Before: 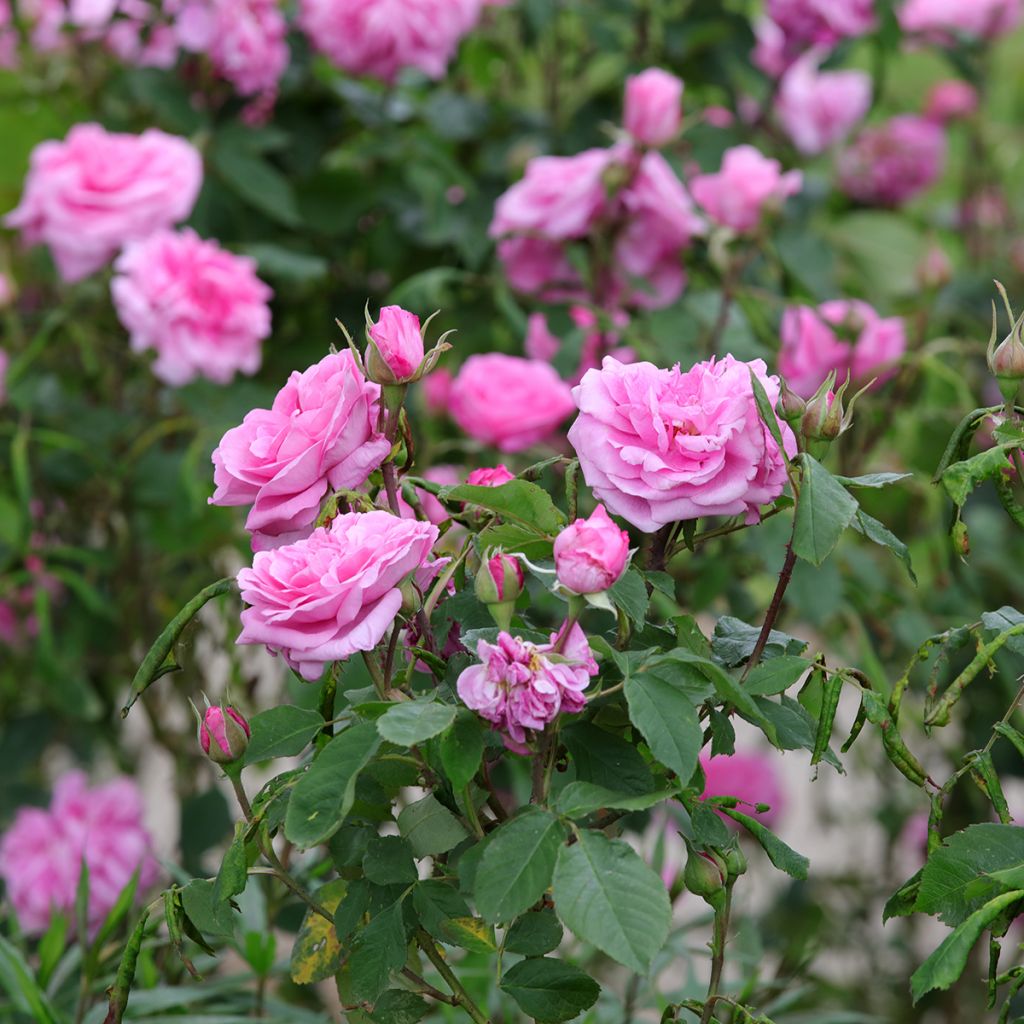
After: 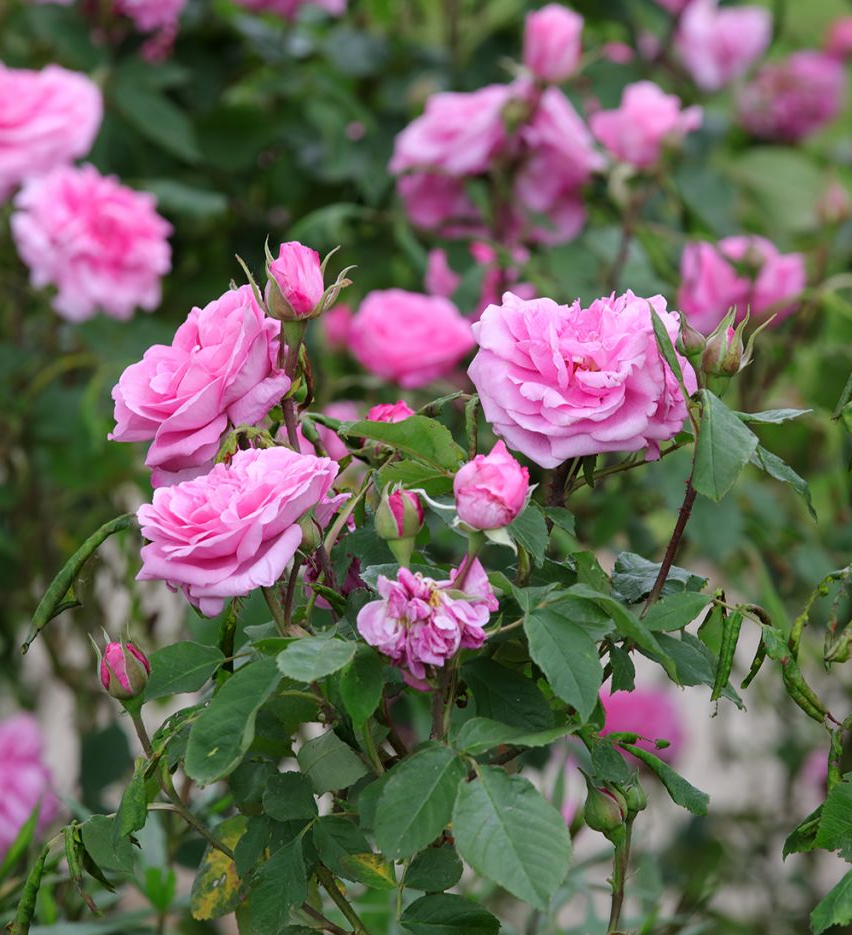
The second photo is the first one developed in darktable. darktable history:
exposure: compensate highlight preservation false
crop: left 9.795%, top 6.277%, right 6.937%, bottom 2.348%
